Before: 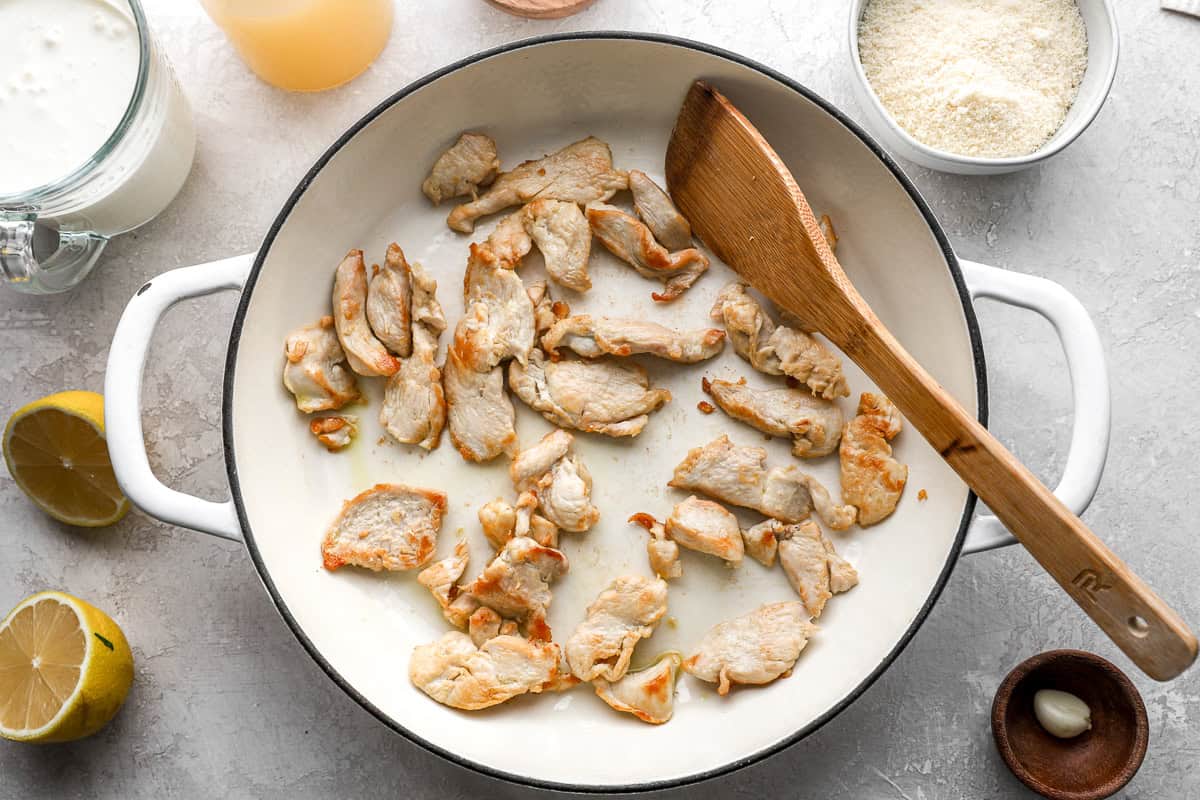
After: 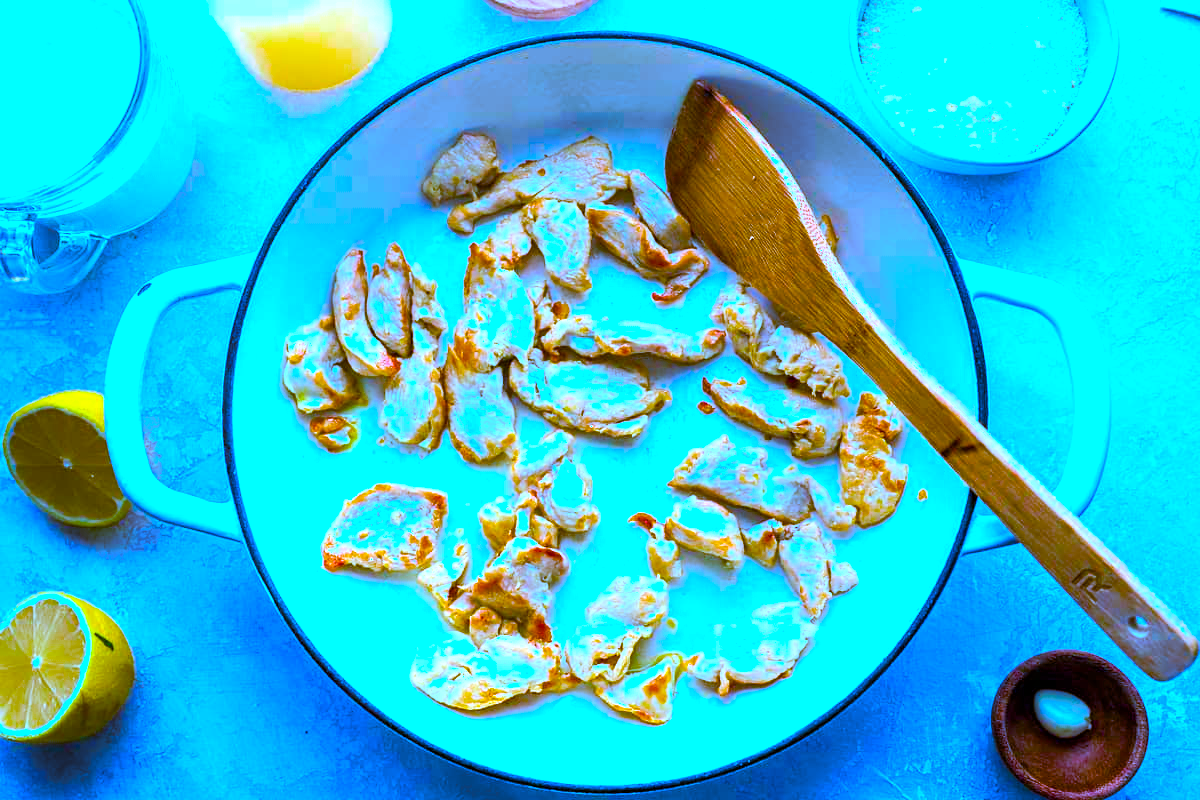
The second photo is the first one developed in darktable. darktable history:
color balance rgb: linear chroma grading › global chroma 42%, perceptual saturation grading › global saturation 42%, perceptual brilliance grading › global brilliance 25%, global vibrance 33%
tone curve: curves: ch0 [(0, 0) (0.003, 0.003) (0.011, 0.011) (0.025, 0.024) (0.044, 0.043) (0.069, 0.068) (0.1, 0.097) (0.136, 0.132) (0.177, 0.173) (0.224, 0.219) (0.277, 0.27) (0.335, 0.327) (0.399, 0.389) (0.468, 0.457) (0.543, 0.549) (0.623, 0.628) (0.709, 0.713) (0.801, 0.803) (0.898, 0.899) (1, 1)], preserve colors none
color calibration: output R [0.946, 0.065, -0.013, 0], output G [-0.246, 1.264, -0.017, 0], output B [0.046, -0.098, 1.05, 0], illuminant custom, x 0.344, y 0.359, temperature 5045.54 K
white balance: red 0.766, blue 1.537
